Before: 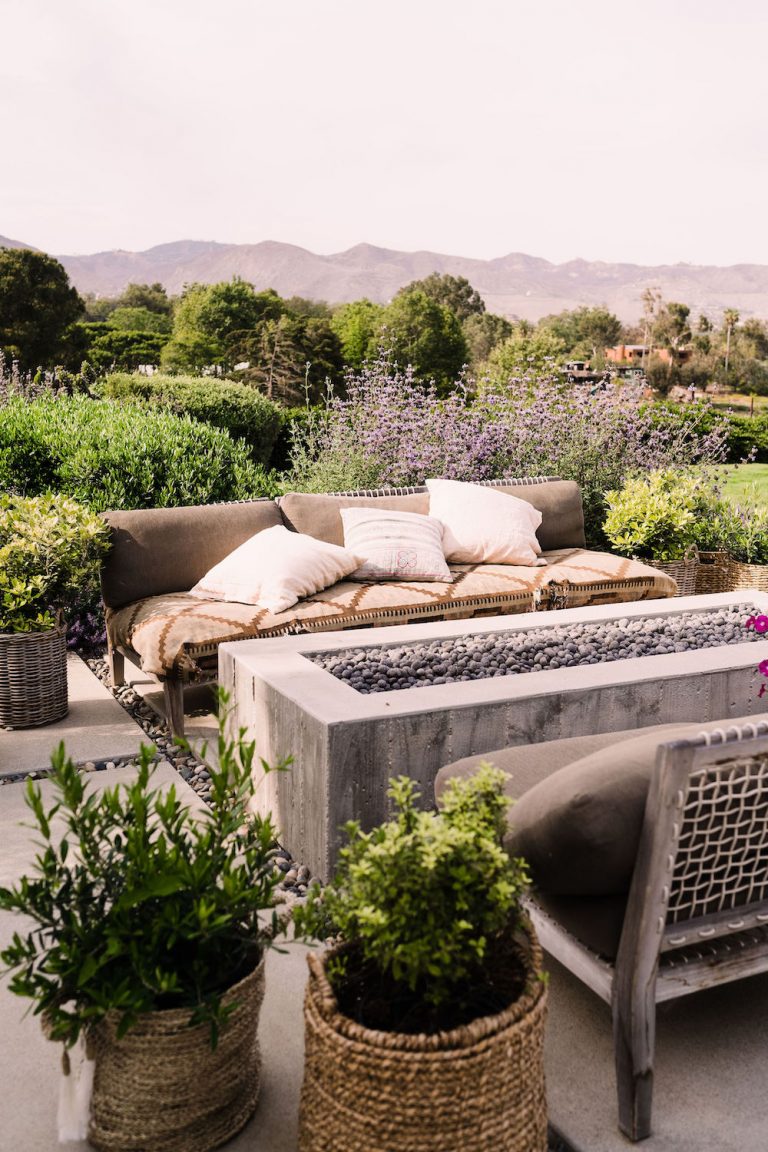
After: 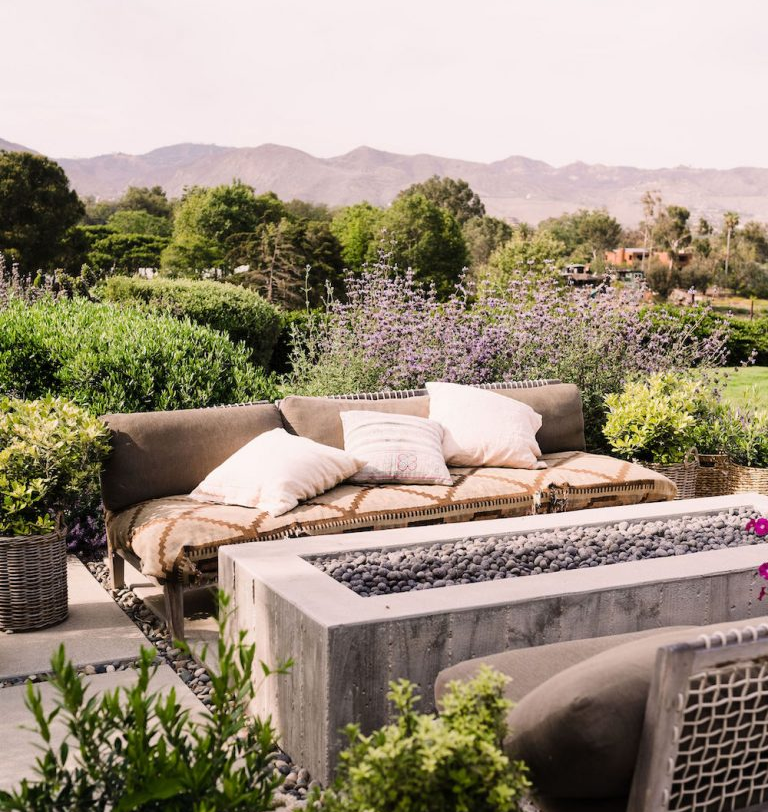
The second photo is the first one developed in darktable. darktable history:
crop and rotate: top 8.445%, bottom 21.069%
